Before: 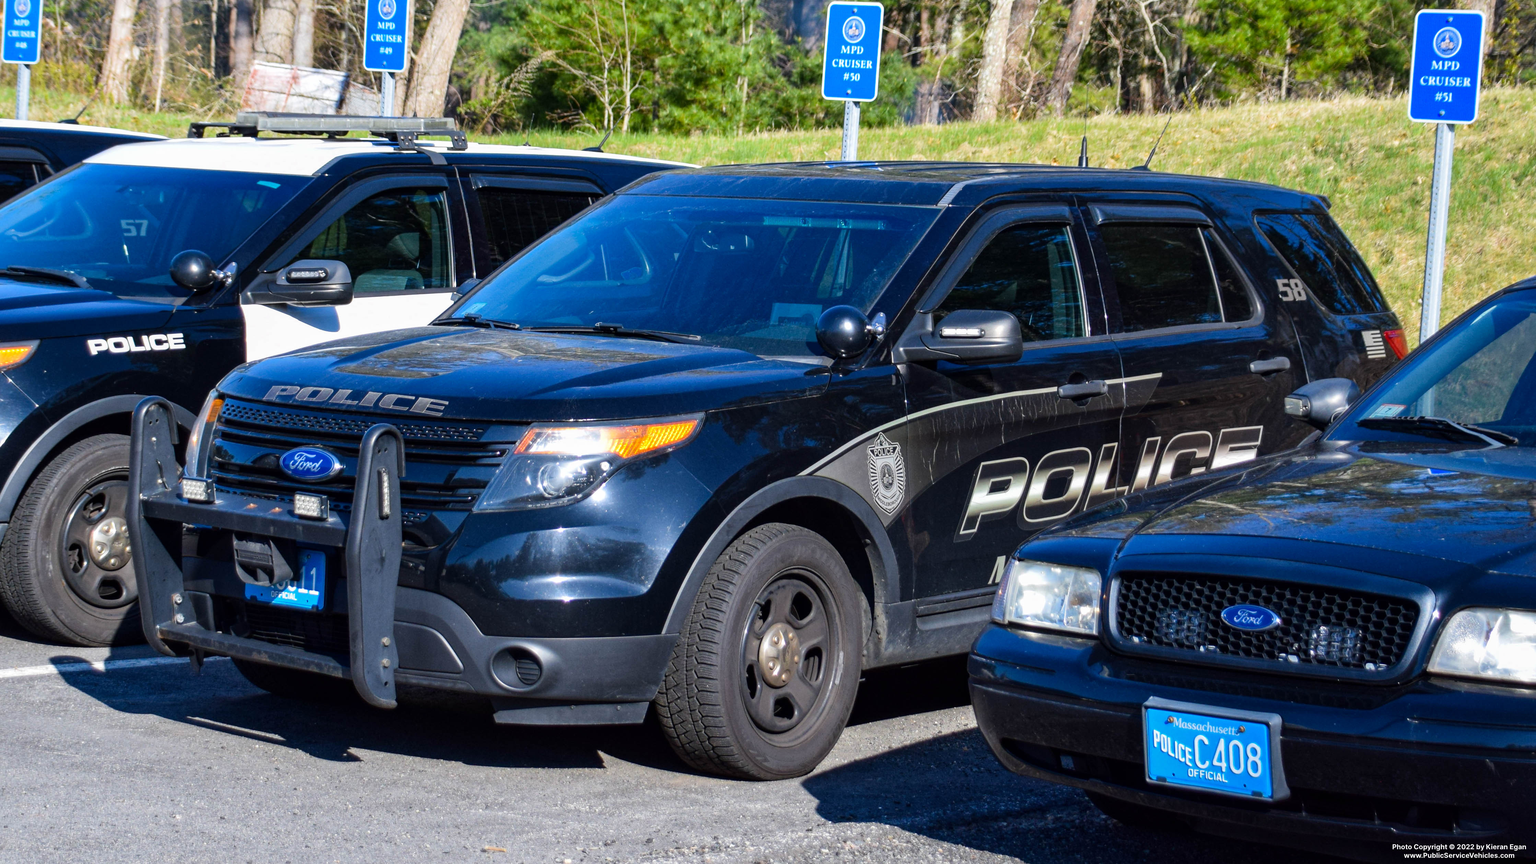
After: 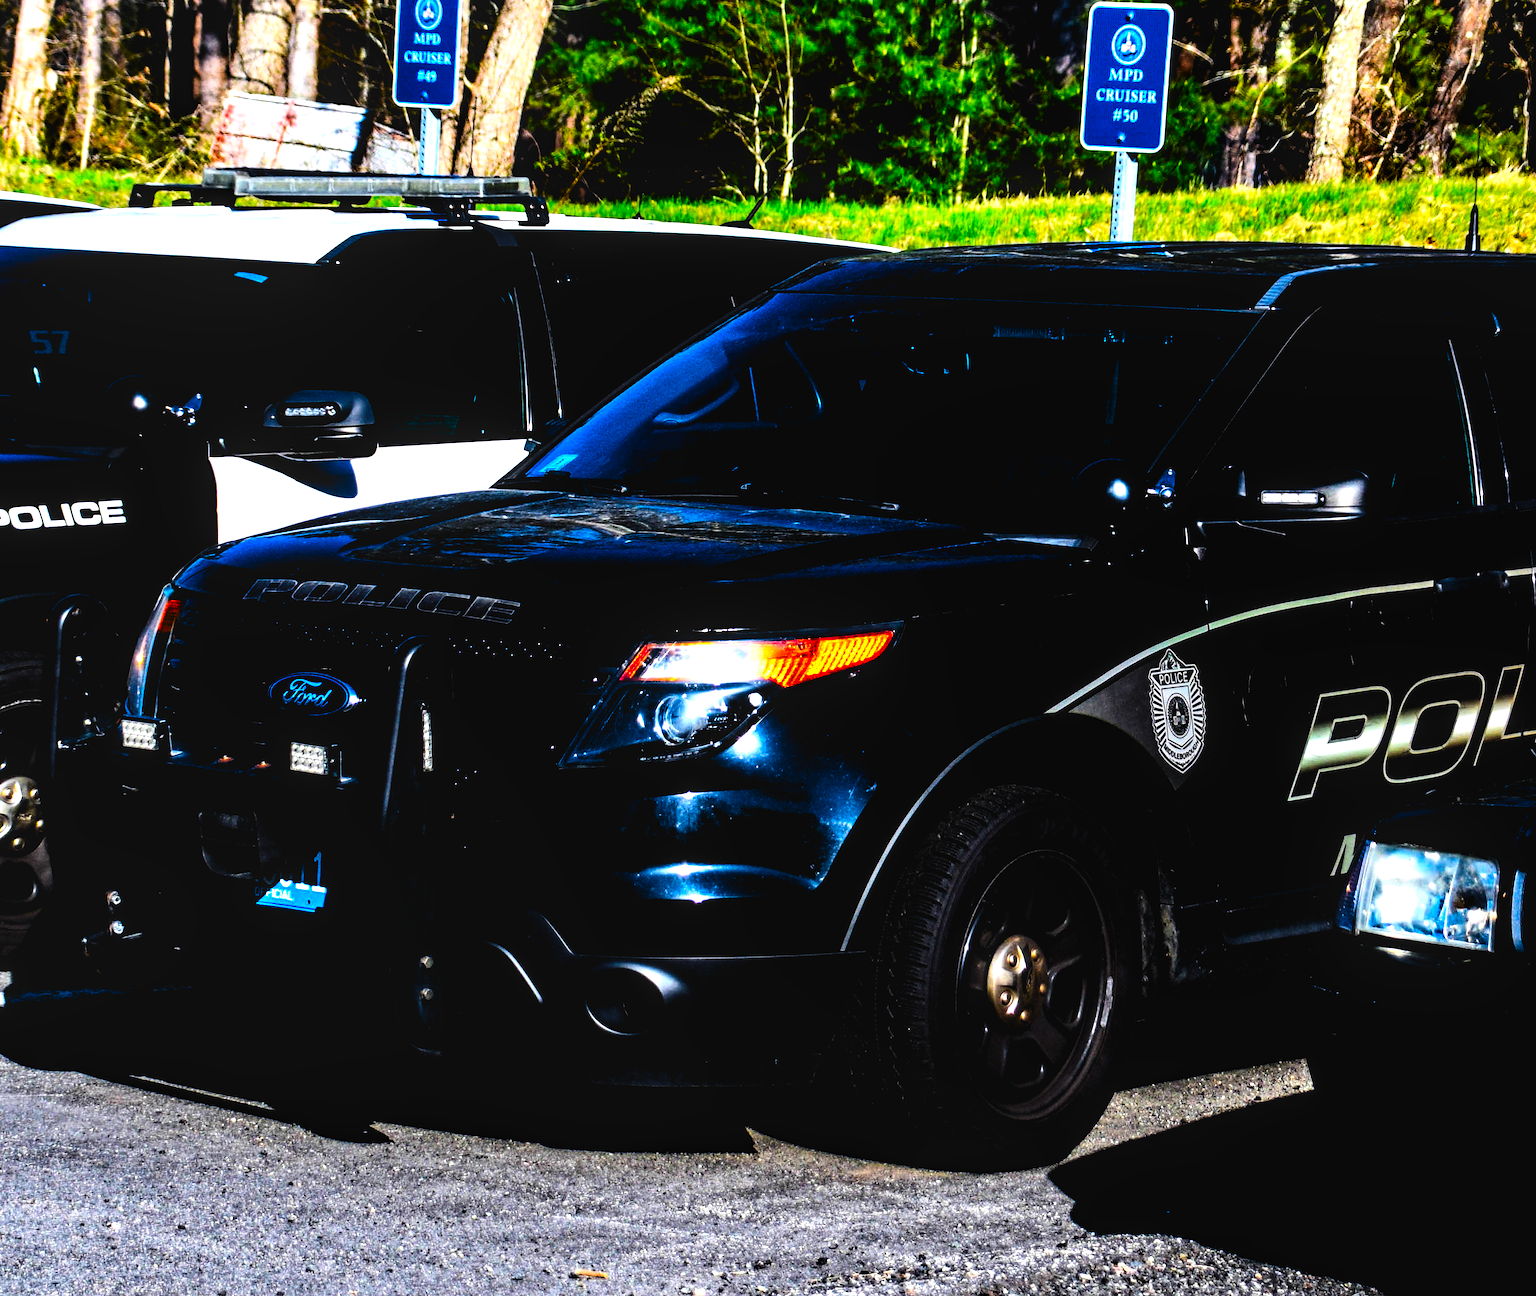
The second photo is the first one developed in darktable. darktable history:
crop and rotate: left 6.617%, right 26.717%
contrast brightness saturation: brightness -1, saturation 1
exposure: black level correction 0, exposure -0.766 EV, compensate highlight preservation false
levels: levels [0.044, 0.475, 0.791]
rgb curve: curves: ch0 [(0, 0) (0.21, 0.15) (0.24, 0.21) (0.5, 0.75) (0.75, 0.96) (0.89, 0.99) (1, 1)]; ch1 [(0, 0.02) (0.21, 0.13) (0.25, 0.2) (0.5, 0.67) (0.75, 0.9) (0.89, 0.97) (1, 1)]; ch2 [(0, 0.02) (0.21, 0.13) (0.25, 0.2) (0.5, 0.67) (0.75, 0.9) (0.89, 0.97) (1, 1)], compensate middle gray true
local contrast: detail 110%
